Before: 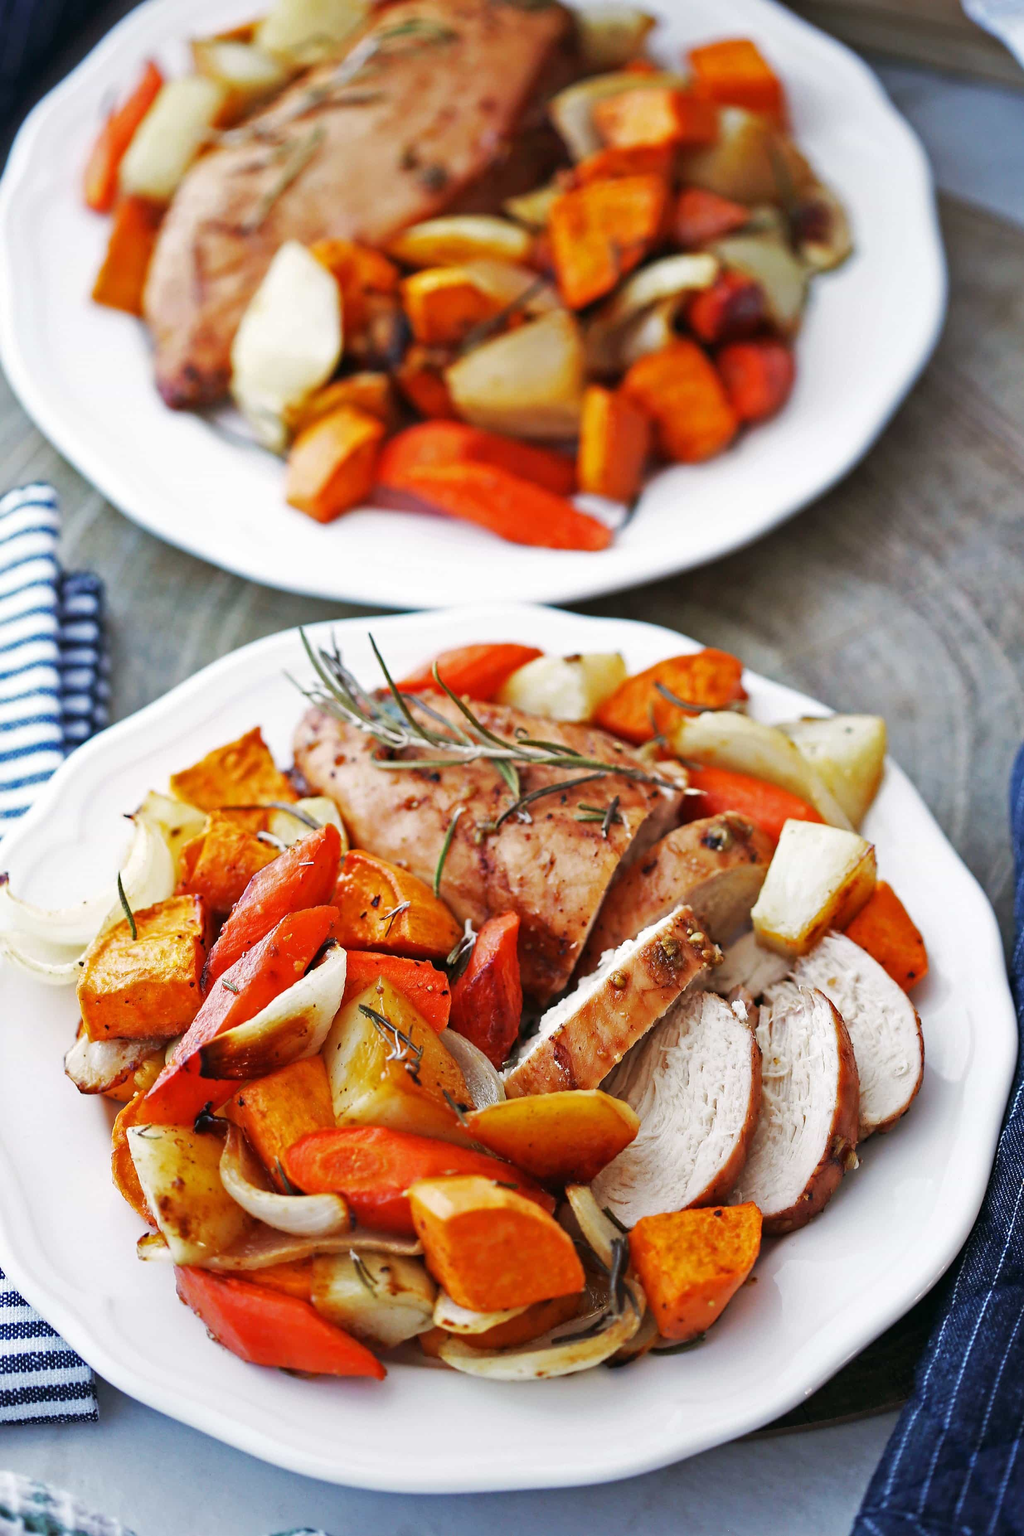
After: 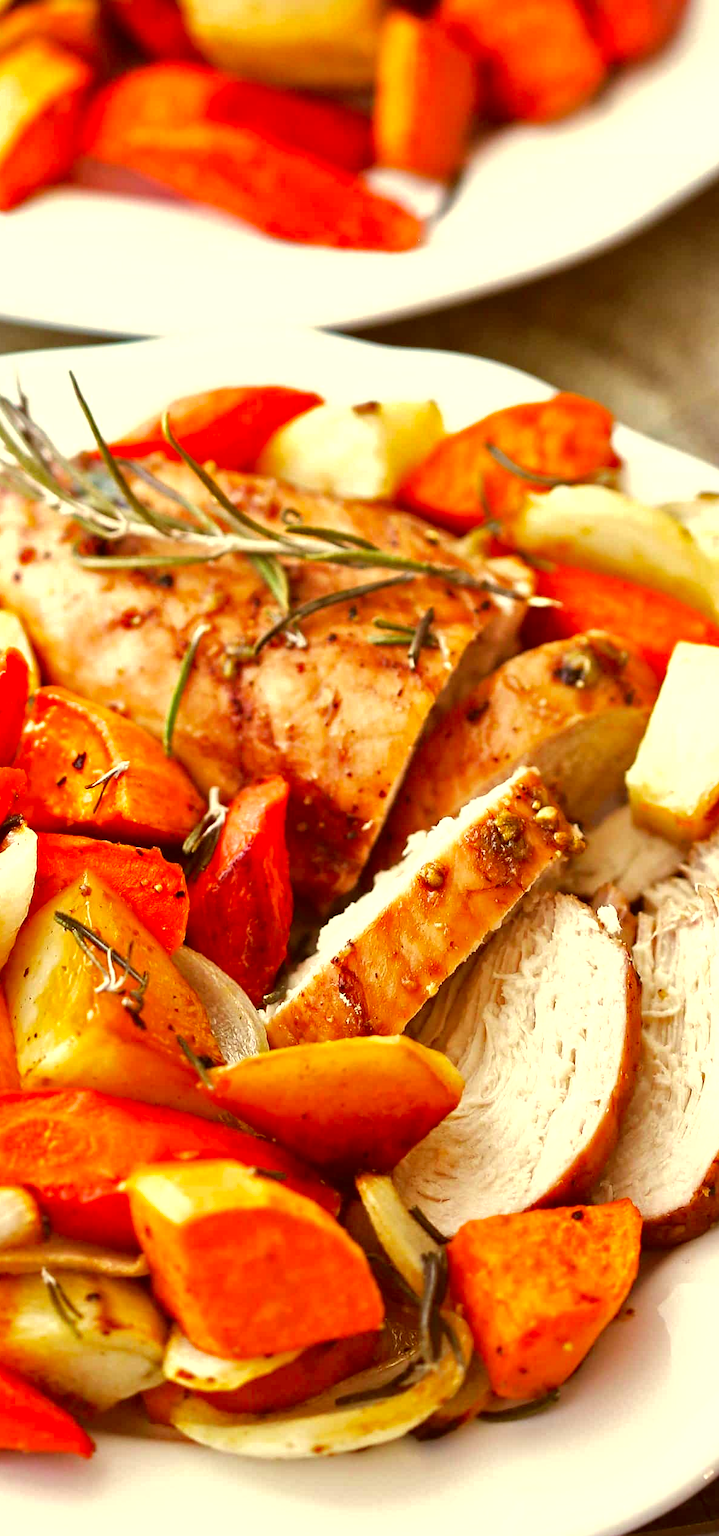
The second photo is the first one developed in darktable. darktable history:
exposure: black level correction 0, exposure 0.7 EV, compensate exposure bias true, compensate highlight preservation false
crop: left 31.379%, top 24.658%, right 20.326%, bottom 6.628%
color correction: highlights a* 1.12, highlights b* 24.26, shadows a* 15.58, shadows b* 24.26
shadows and highlights: shadows -20, white point adjustment -2, highlights -35
